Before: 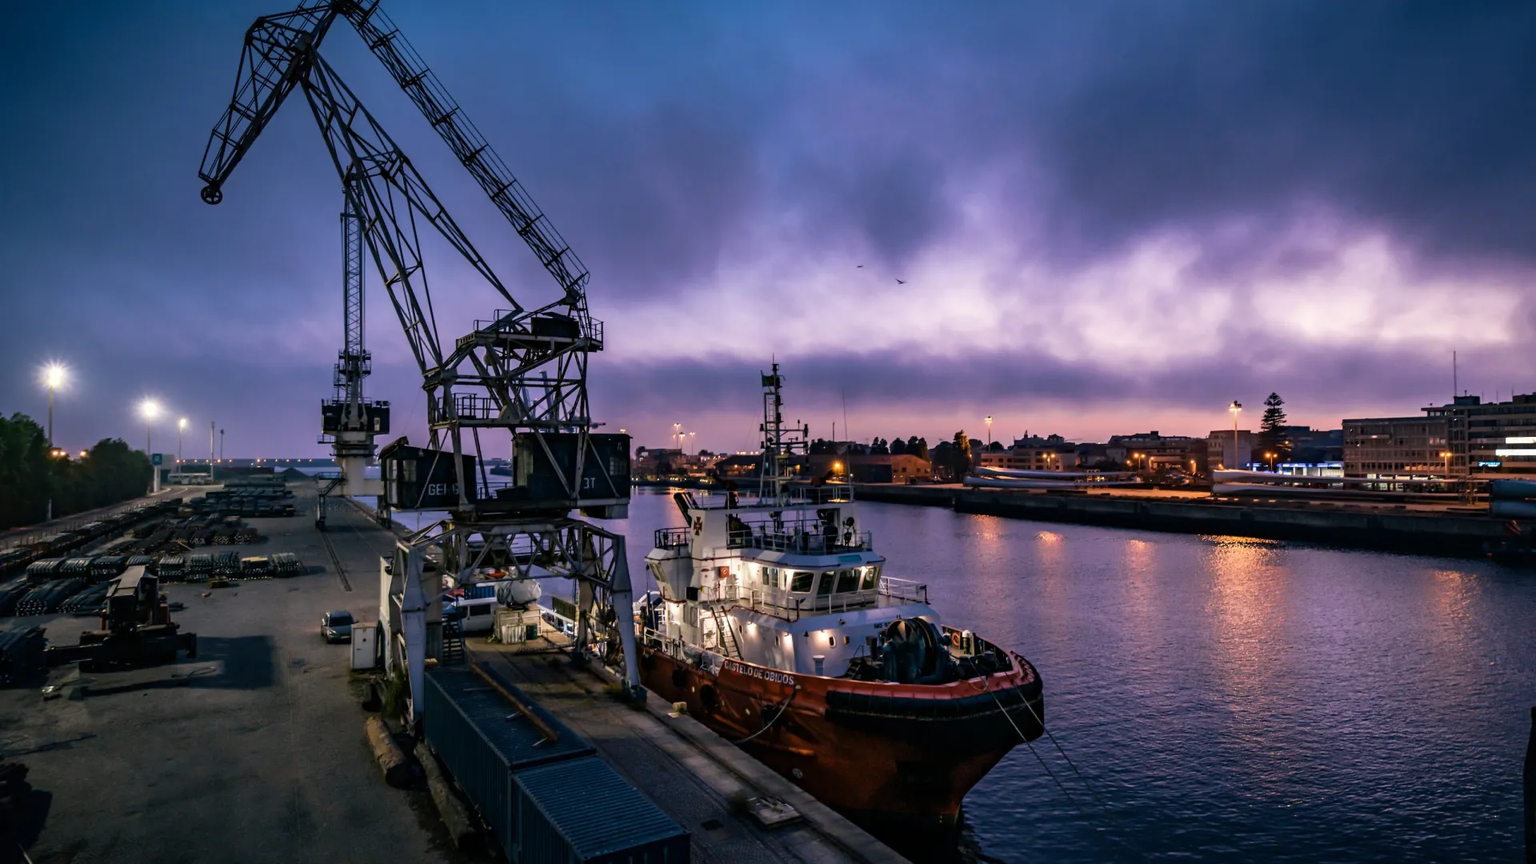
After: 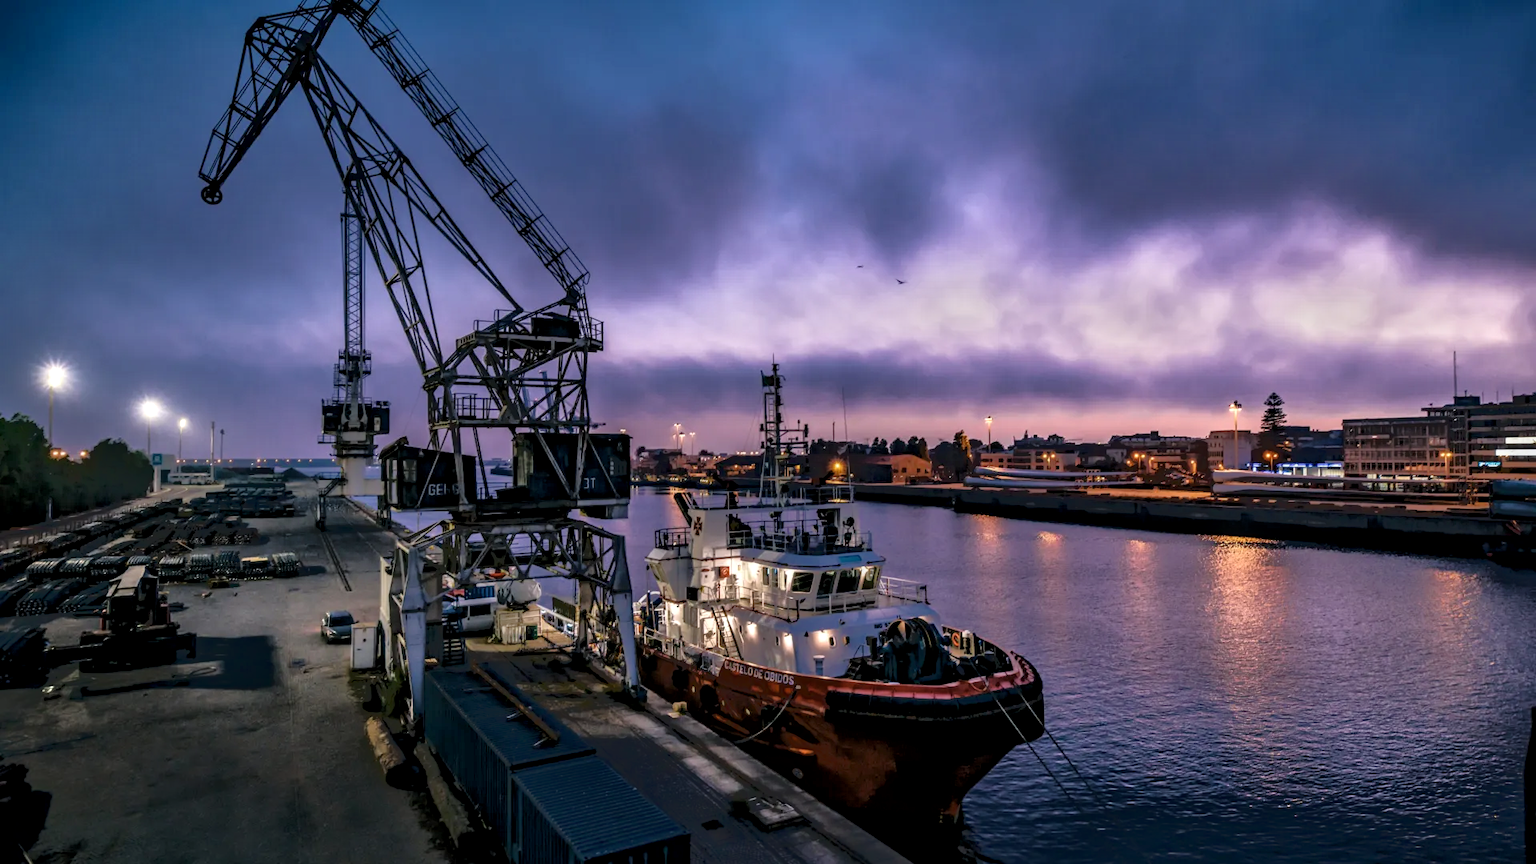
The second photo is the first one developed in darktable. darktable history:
tone equalizer: -7 EV -0.62 EV, -6 EV 0.978 EV, -5 EV -0.486 EV, -4 EV 0.425 EV, -3 EV 0.417 EV, -2 EV 0.159 EV, -1 EV -0.13 EV, +0 EV -0.383 EV
local contrast: on, module defaults
